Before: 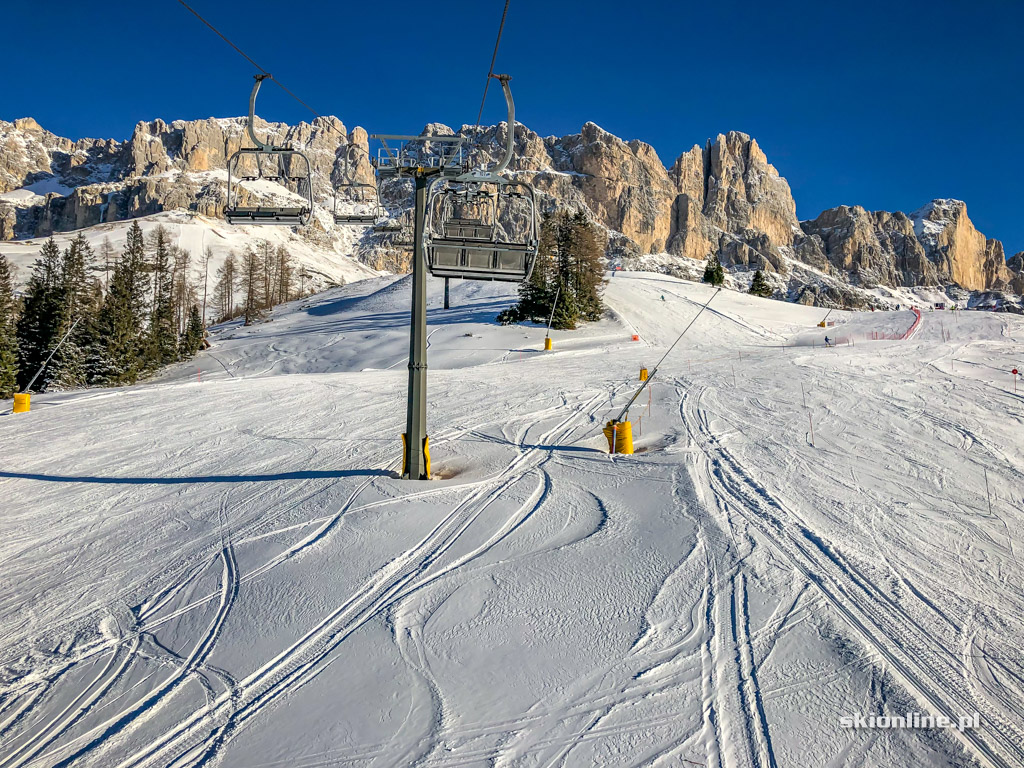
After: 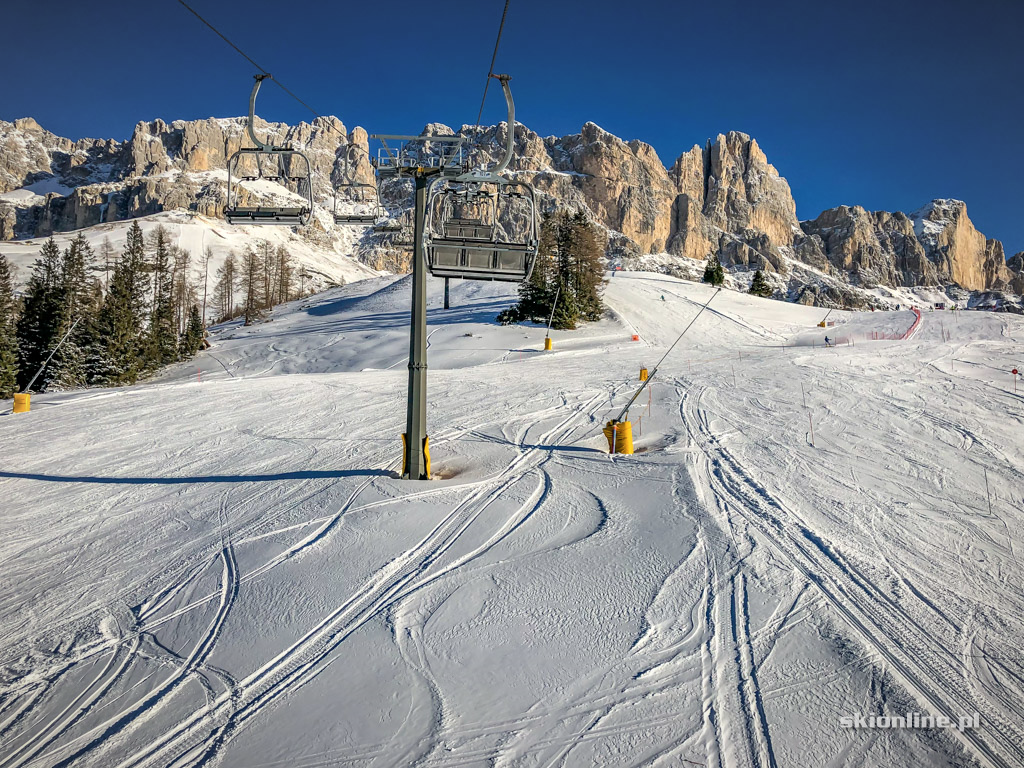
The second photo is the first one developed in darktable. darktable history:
contrast brightness saturation: saturation -0.062
vignetting: fall-off radius 101.18%, width/height ratio 1.336
